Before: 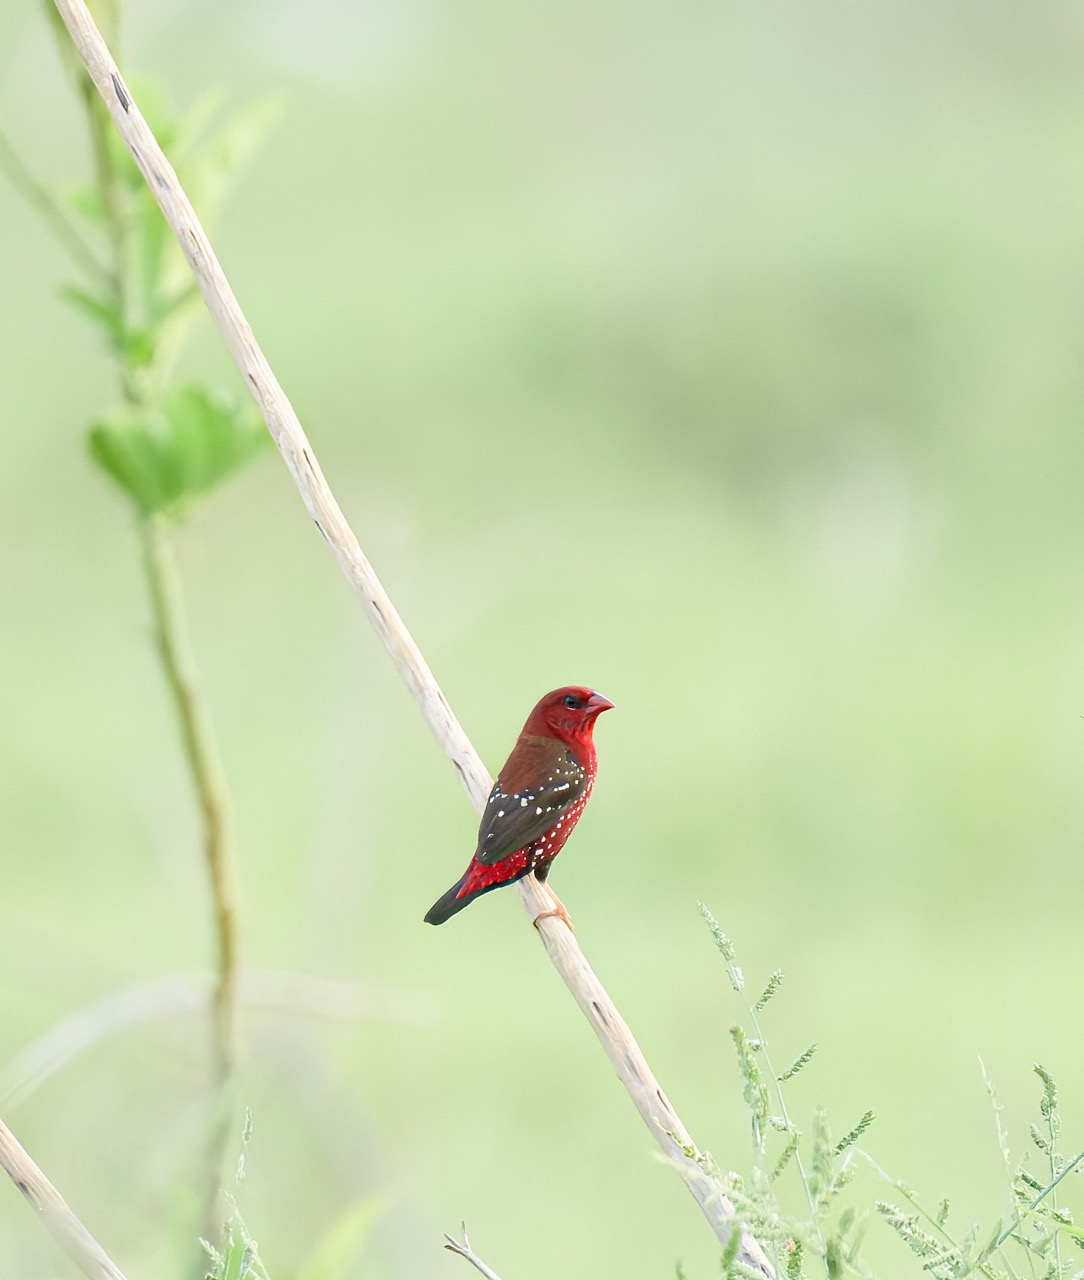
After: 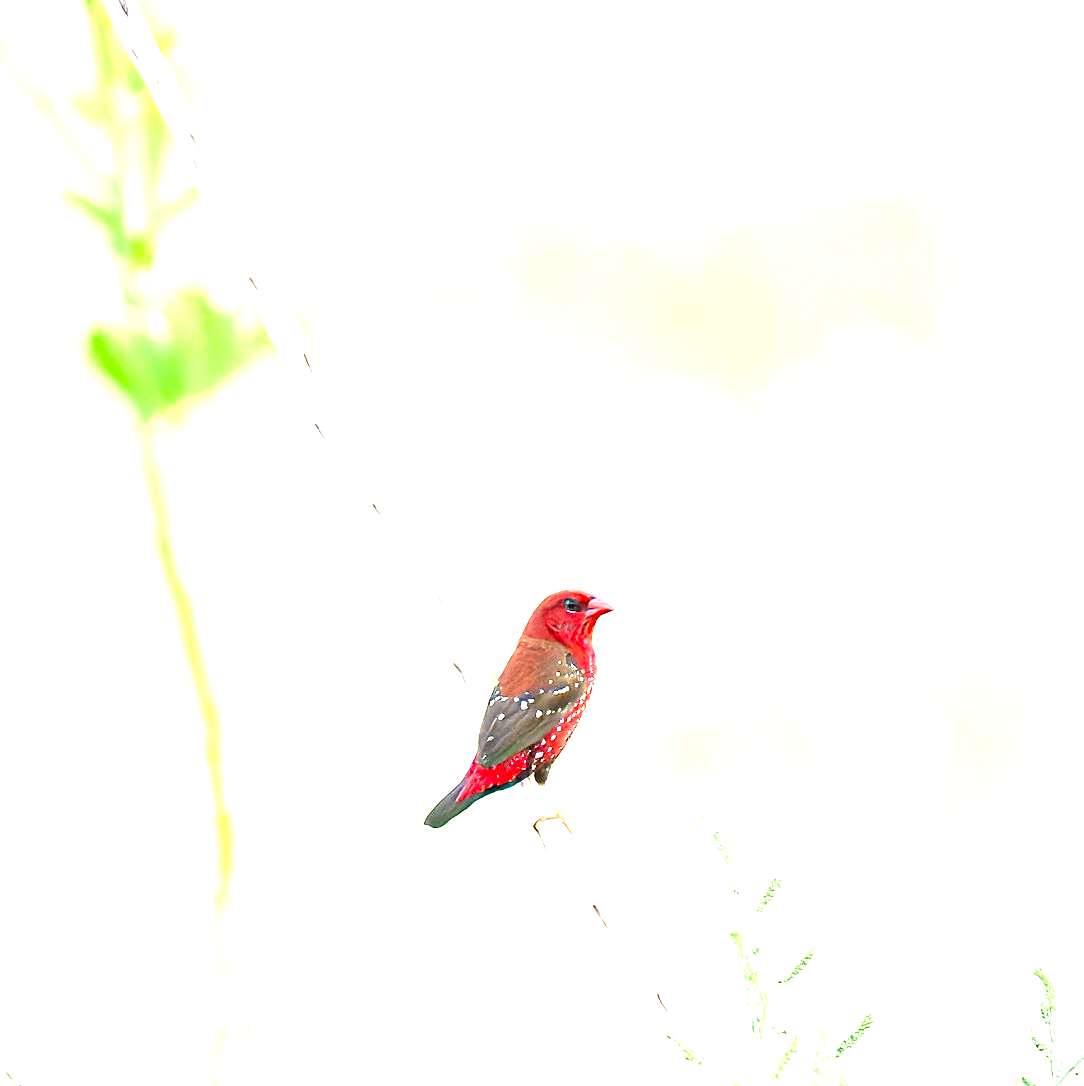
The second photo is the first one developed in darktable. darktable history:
sharpen: on, module defaults
contrast equalizer: y [[0.6 ×6], [0.55 ×6], [0 ×6], [0 ×6], [0 ×6]], mix 0.147
exposure: black level correction 0, exposure 1.628 EV, compensate highlight preservation false
crop: top 7.61%, bottom 7.469%
